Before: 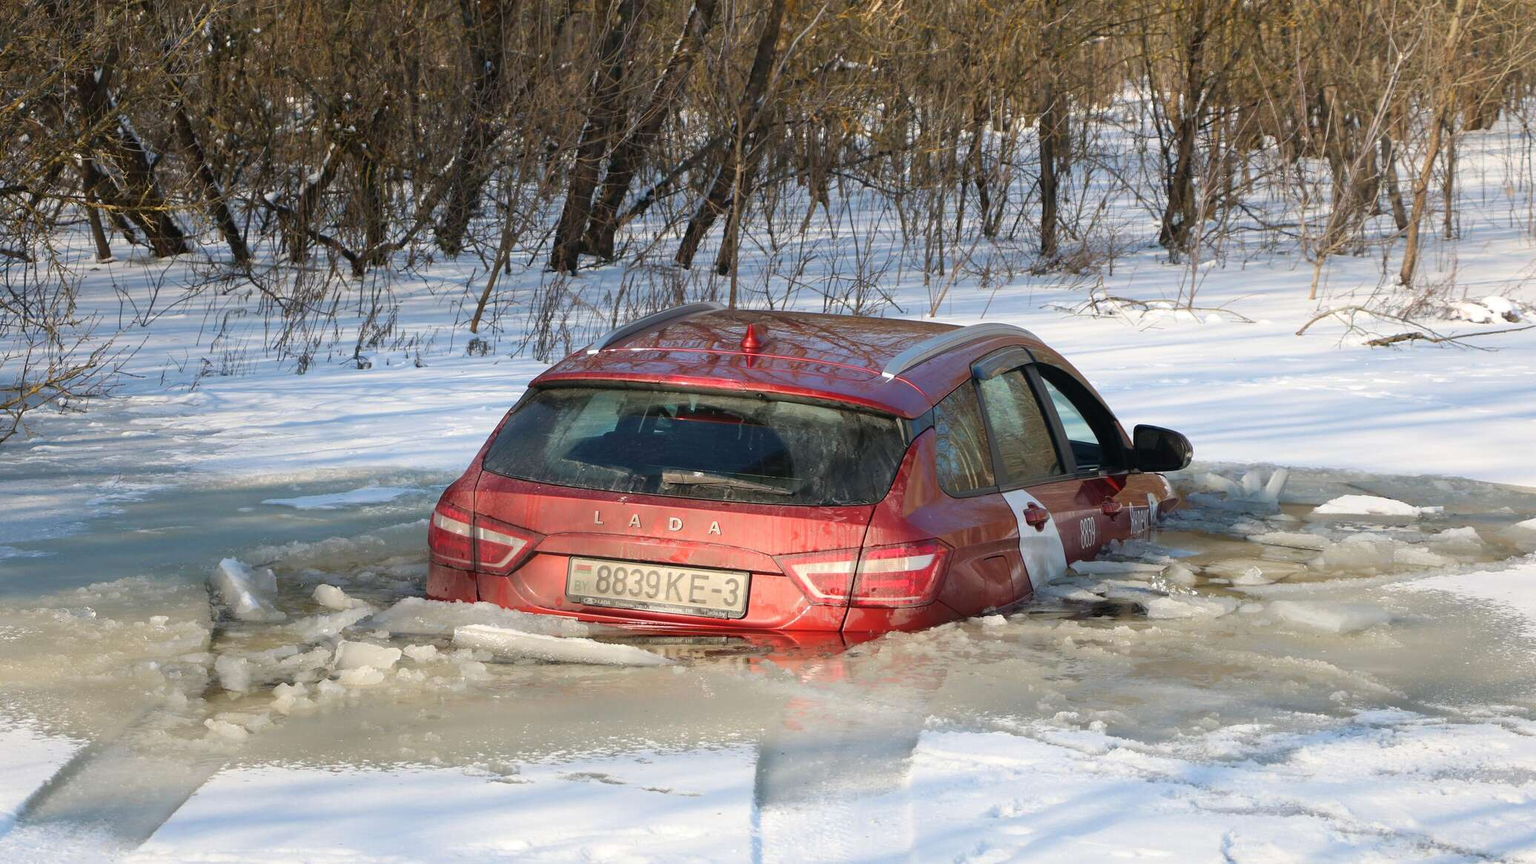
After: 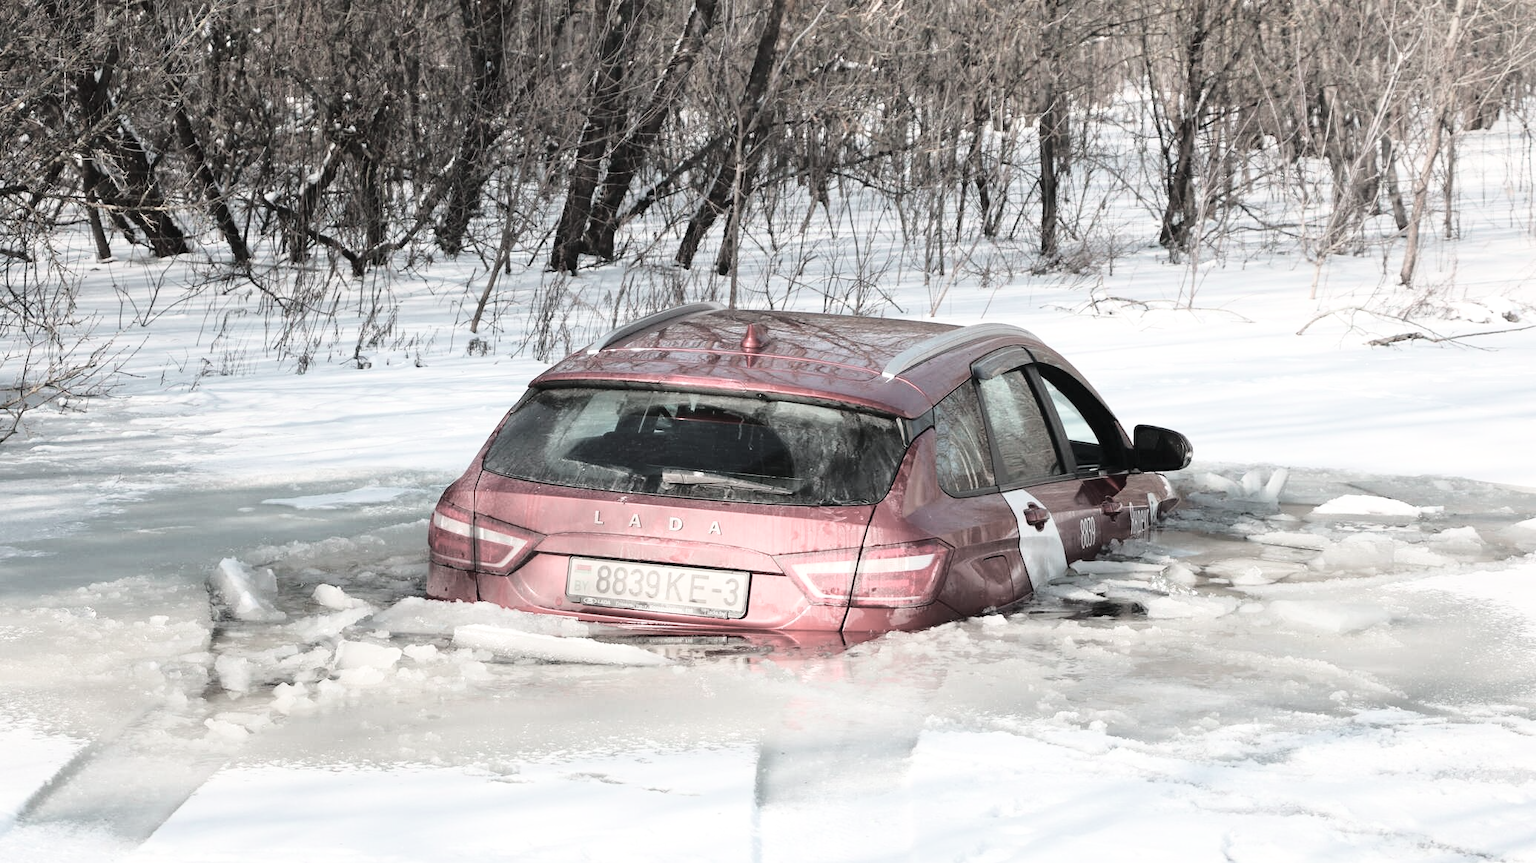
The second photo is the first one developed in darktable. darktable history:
exposure: exposure 0.2 EV, compensate highlight preservation false
color contrast: green-magenta contrast 0.3, blue-yellow contrast 0.15
base curve: curves: ch0 [(0, 0) (0.028, 0.03) (0.121, 0.232) (0.46, 0.748) (0.859, 0.968) (1, 1)]
velvia: on, module defaults
